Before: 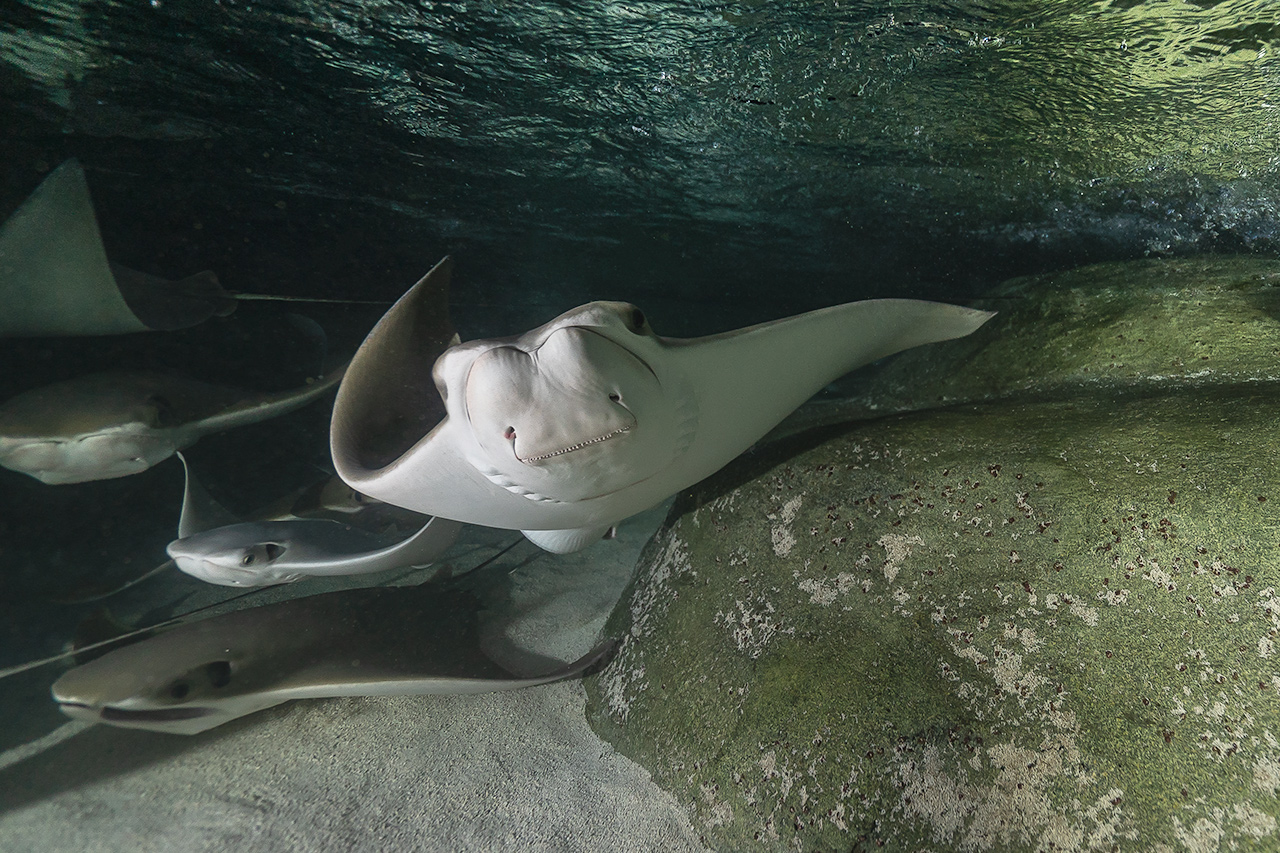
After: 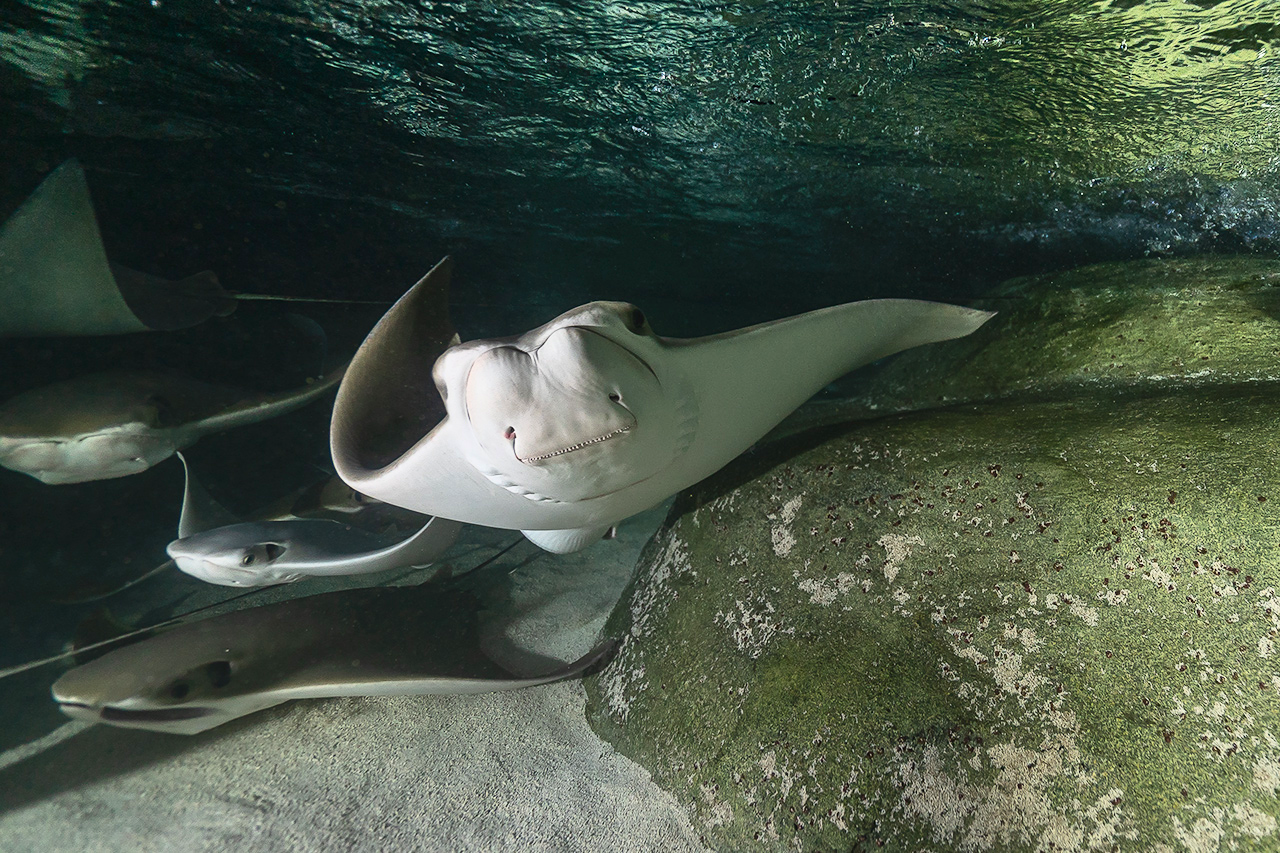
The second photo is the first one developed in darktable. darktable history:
contrast brightness saturation: contrast 0.23, brightness 0.1, saturation 0.29
color zones: curves: ch0 [(0, 0.5) (0.143, 0.52) (0.286, 0.5) (0.429, 0.5) (0.571, 0.5) (0.714, 0.5) (0.857, 0.5) (1, 0.5)]; ch1 [(0, 0.489) (0.155, 0.45) (0.286, 0.466) (0.429, 0.5) (0.571, 0.5) (0.714, 0.5) (0.857, 0.5) (1, 0.489)]
